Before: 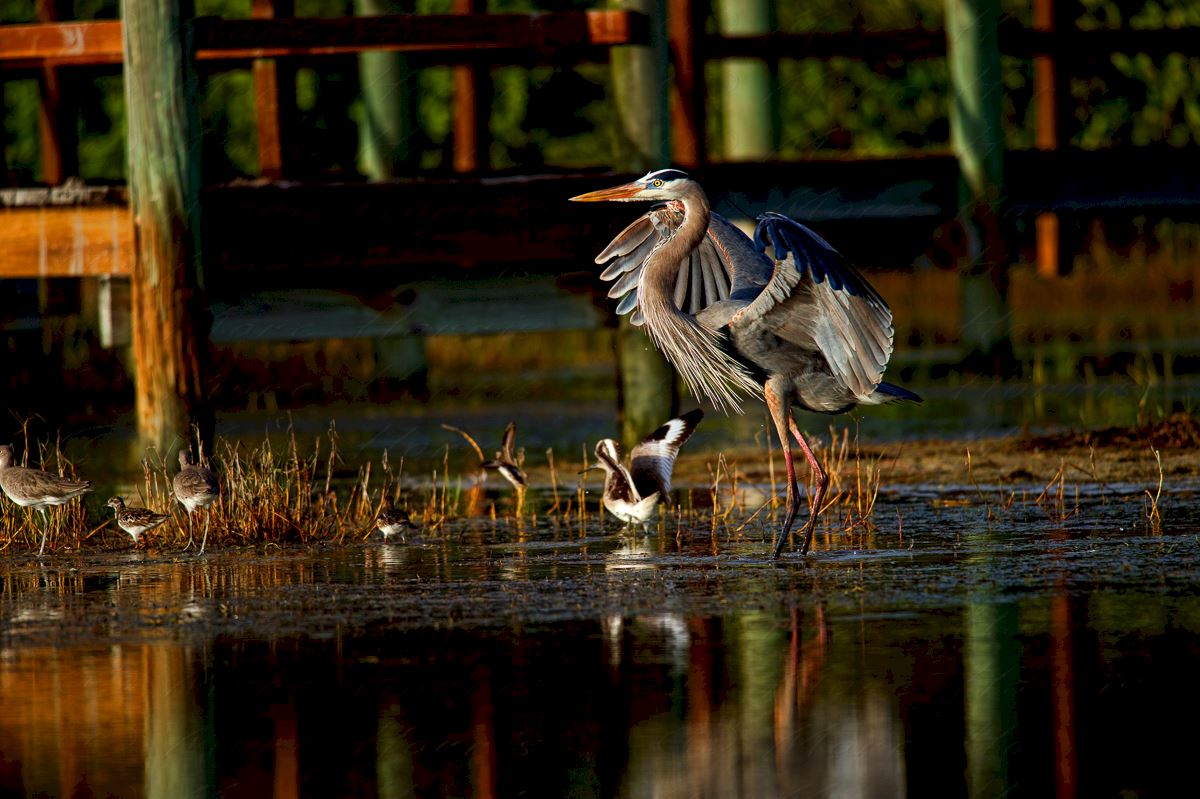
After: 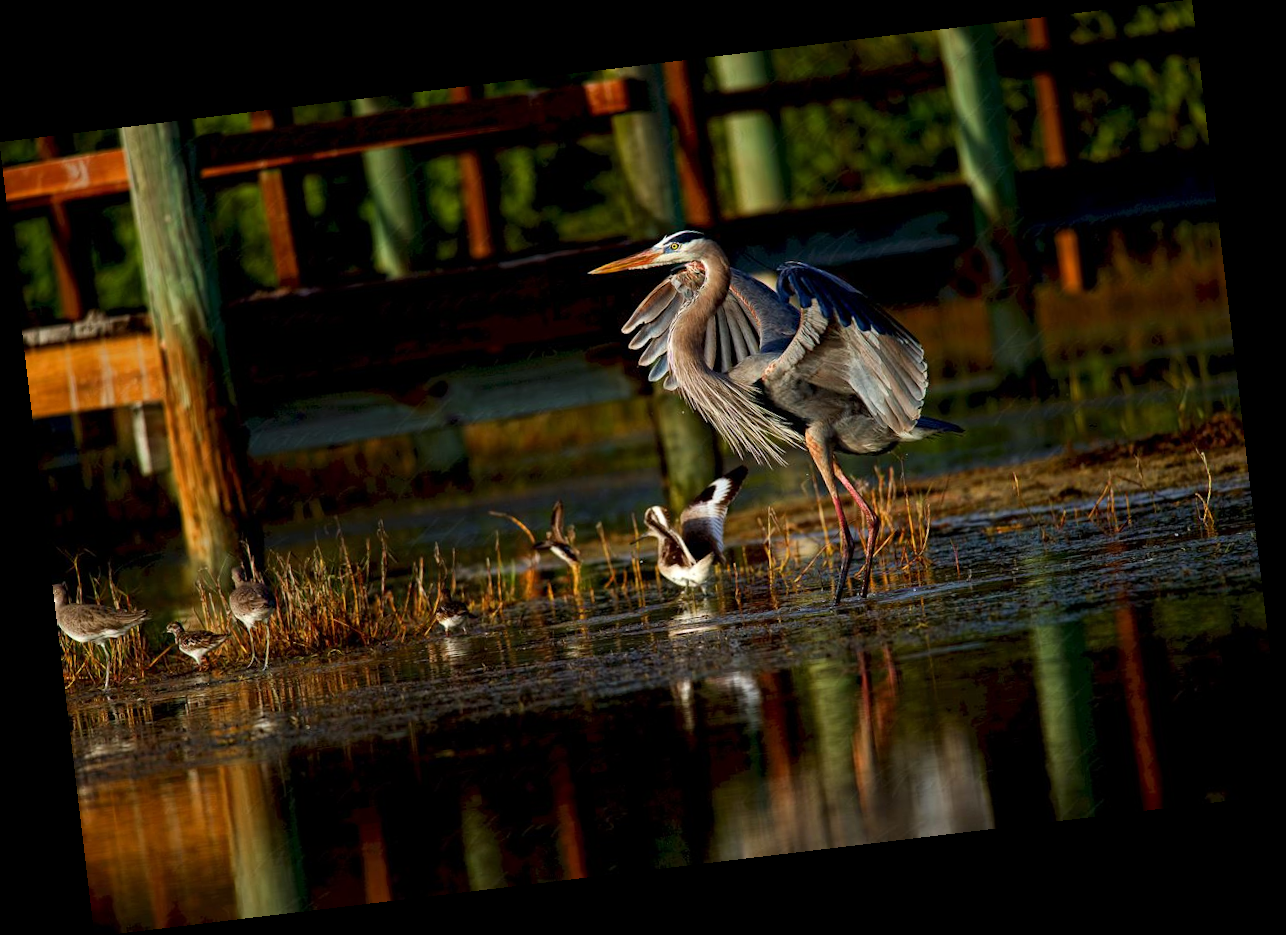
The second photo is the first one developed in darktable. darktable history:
rotate and perspective: rotation -6.83°, automatic cropping off
